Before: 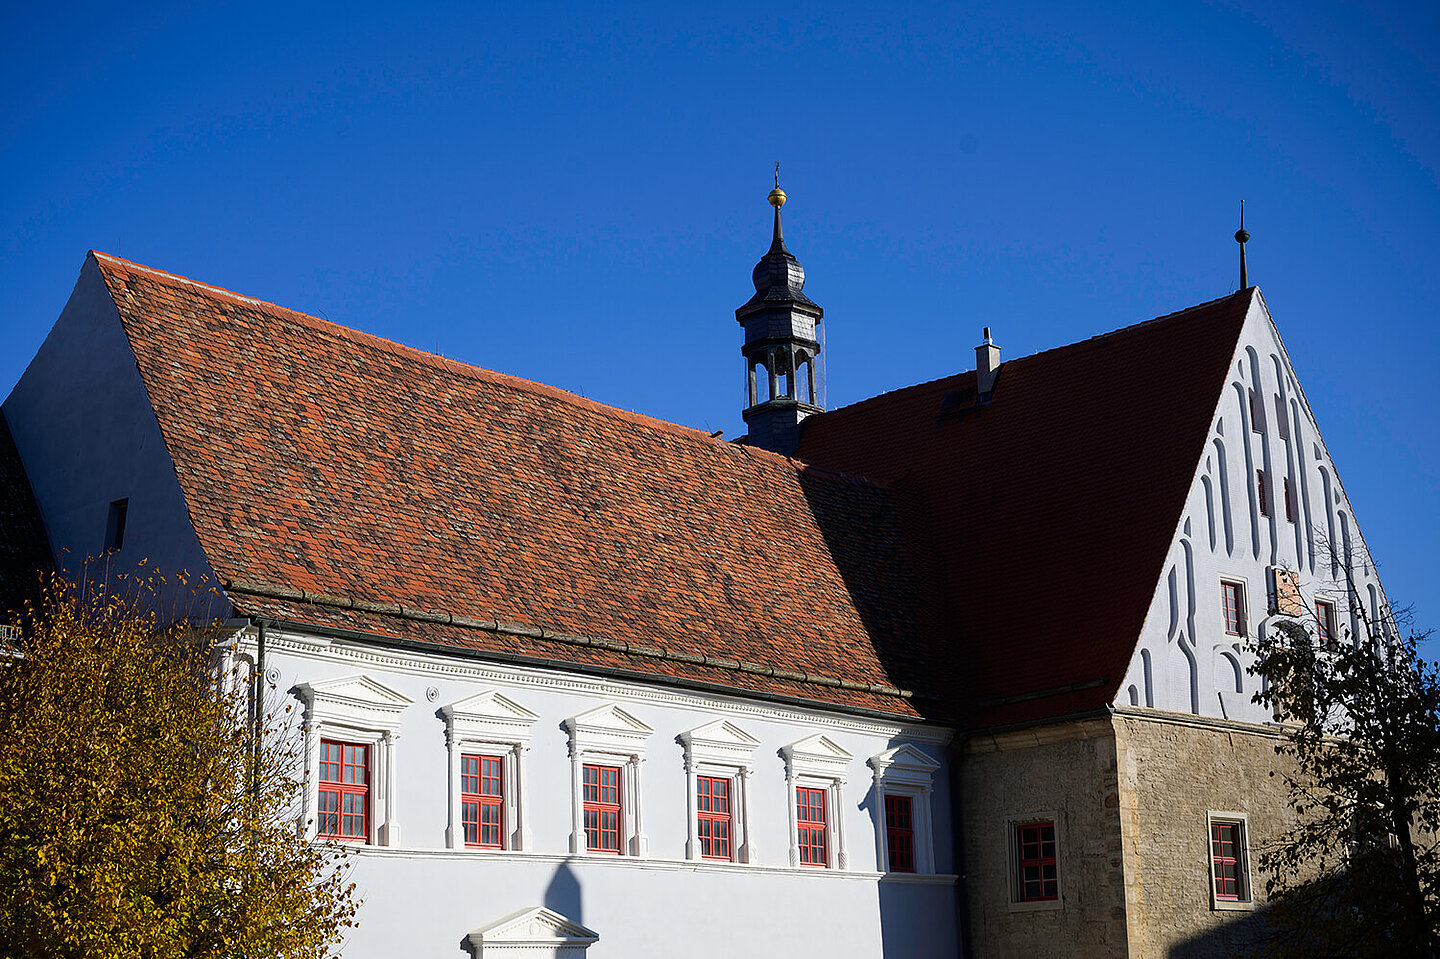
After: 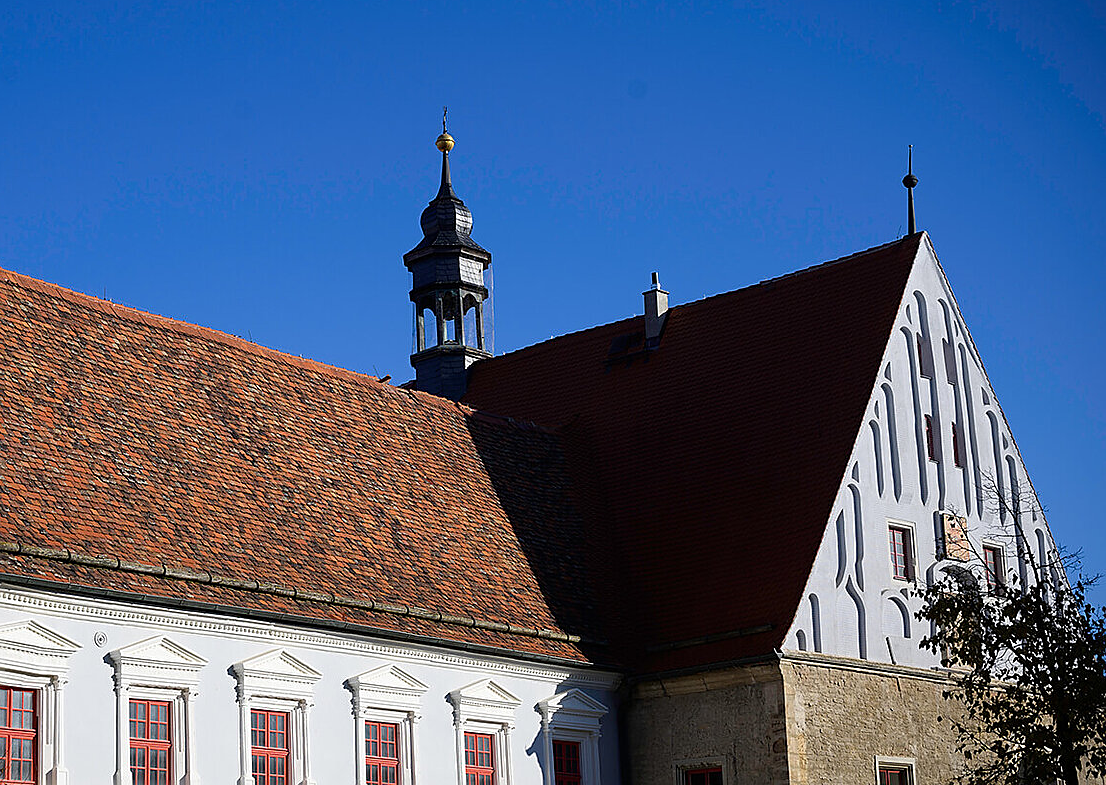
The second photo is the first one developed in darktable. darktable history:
crop: left 23.095%, top 5.827%, bottom 11.854%
sharpen: radius 1.864, amount 0.398, threshold 1.271
